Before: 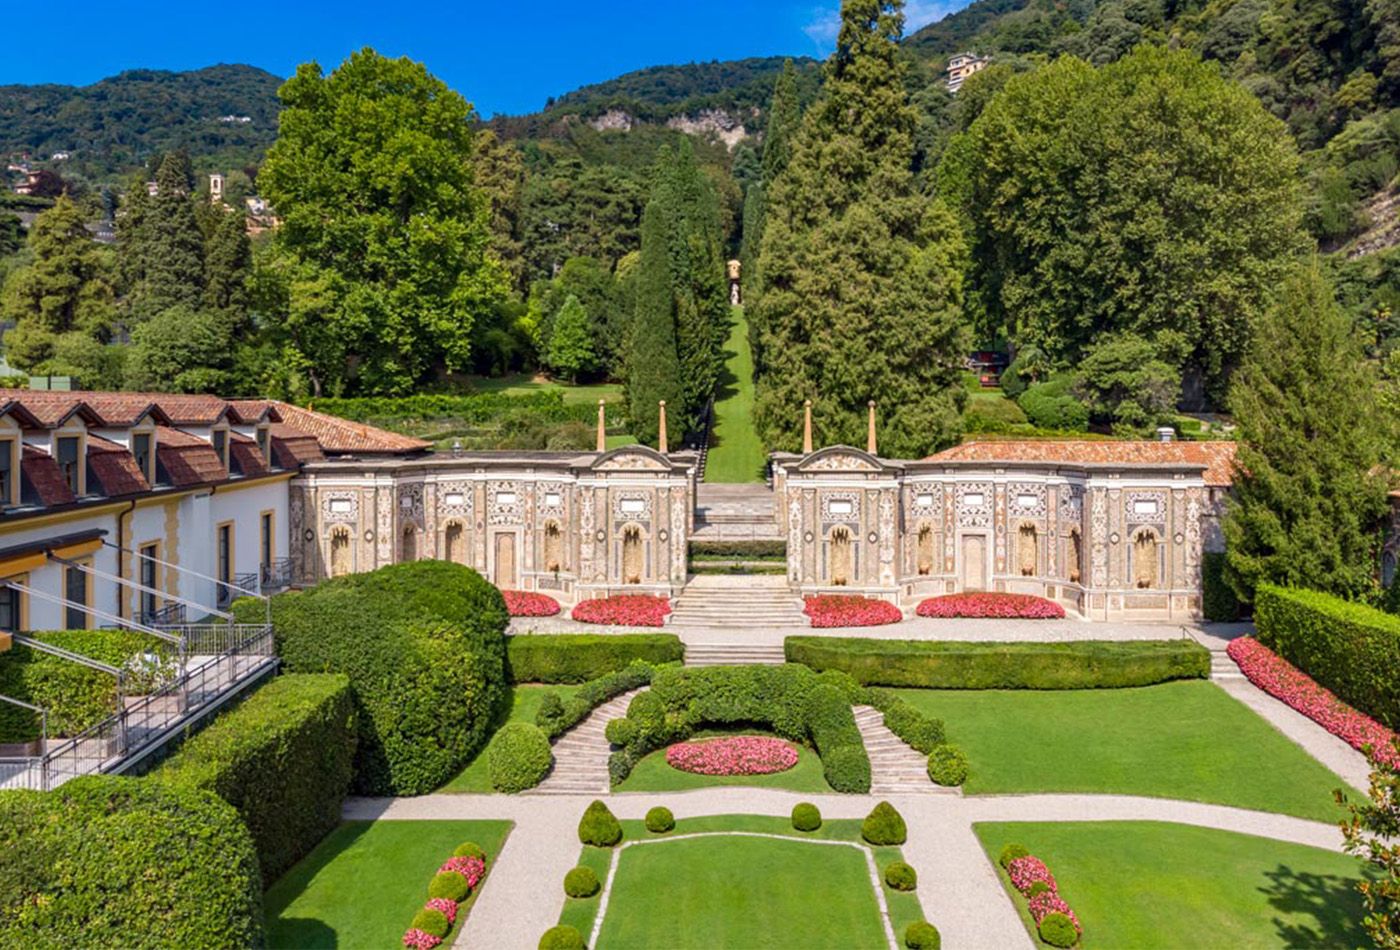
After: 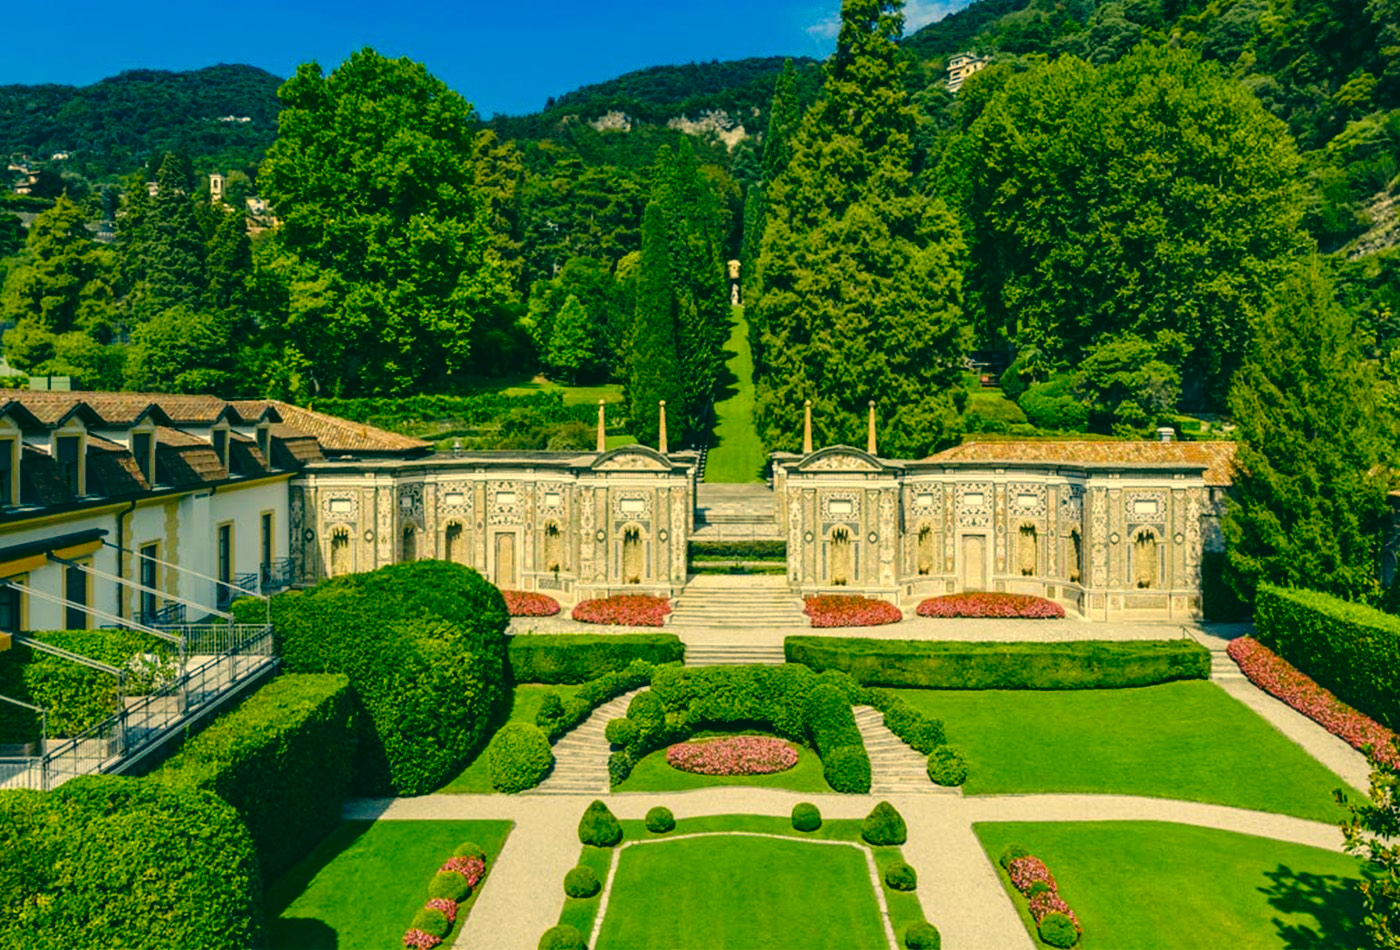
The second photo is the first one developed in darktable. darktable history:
color correction: highlights a* 2.05, highlights b* 34.51, shadows a* -36.61, shadows b* -5.4
base curve: curves: ch0 [(0, 0) (0.073, 0.04) (0.157, 0.139) (0.492, 0.492) (0.758, 0.758) (1, 1)], preserve colors none
